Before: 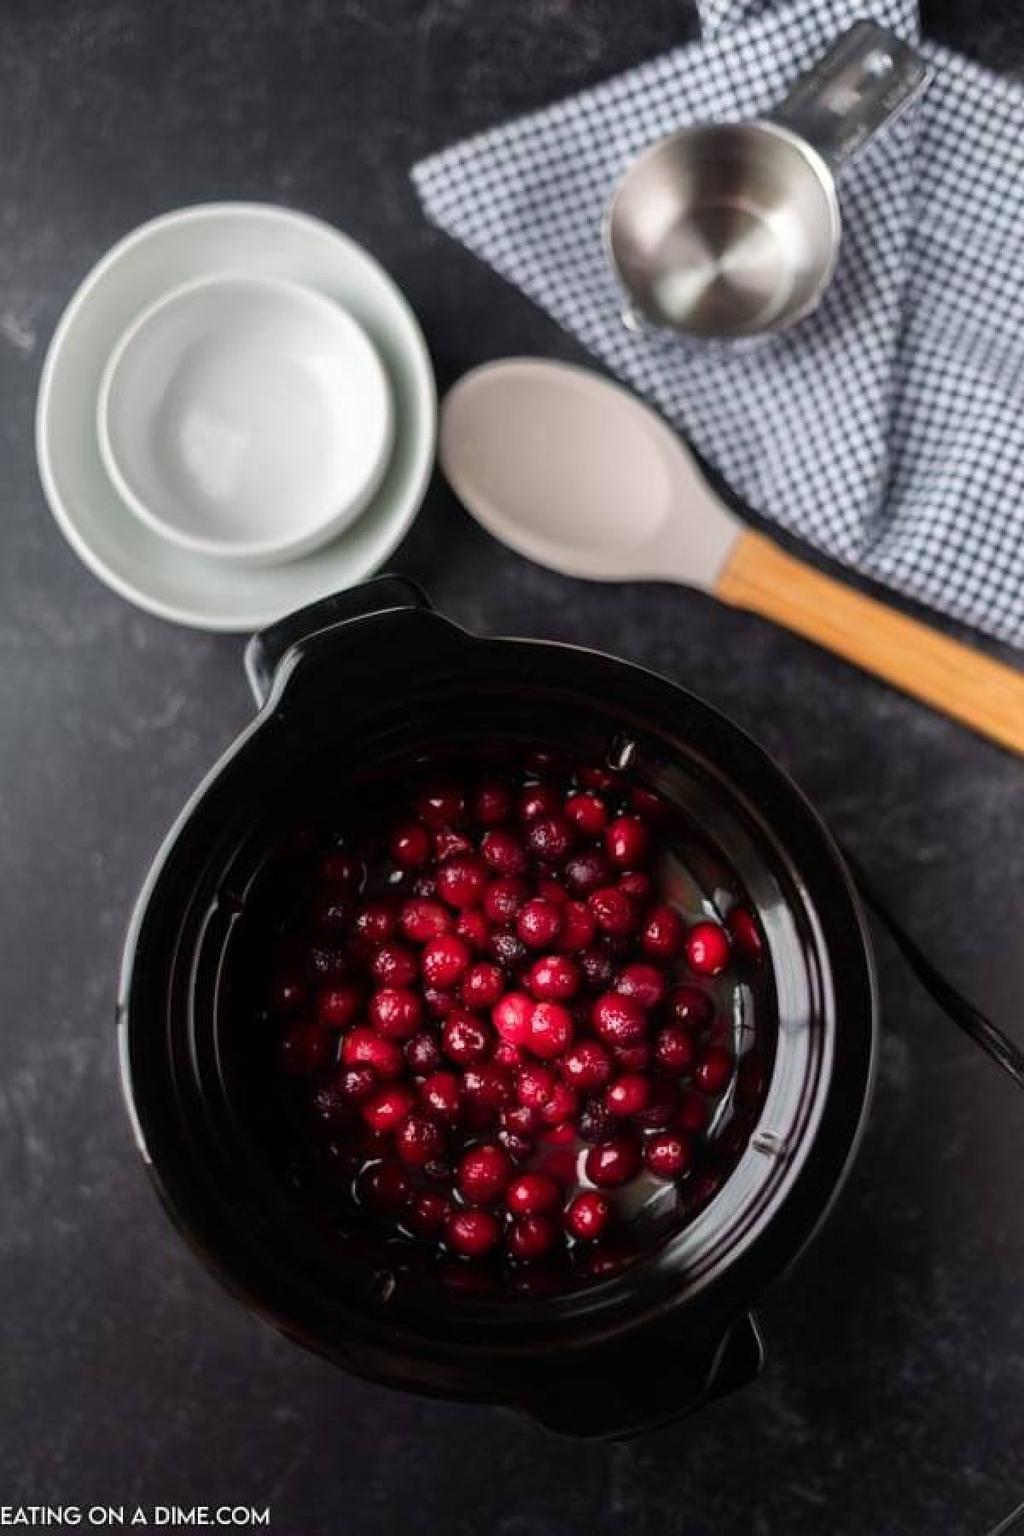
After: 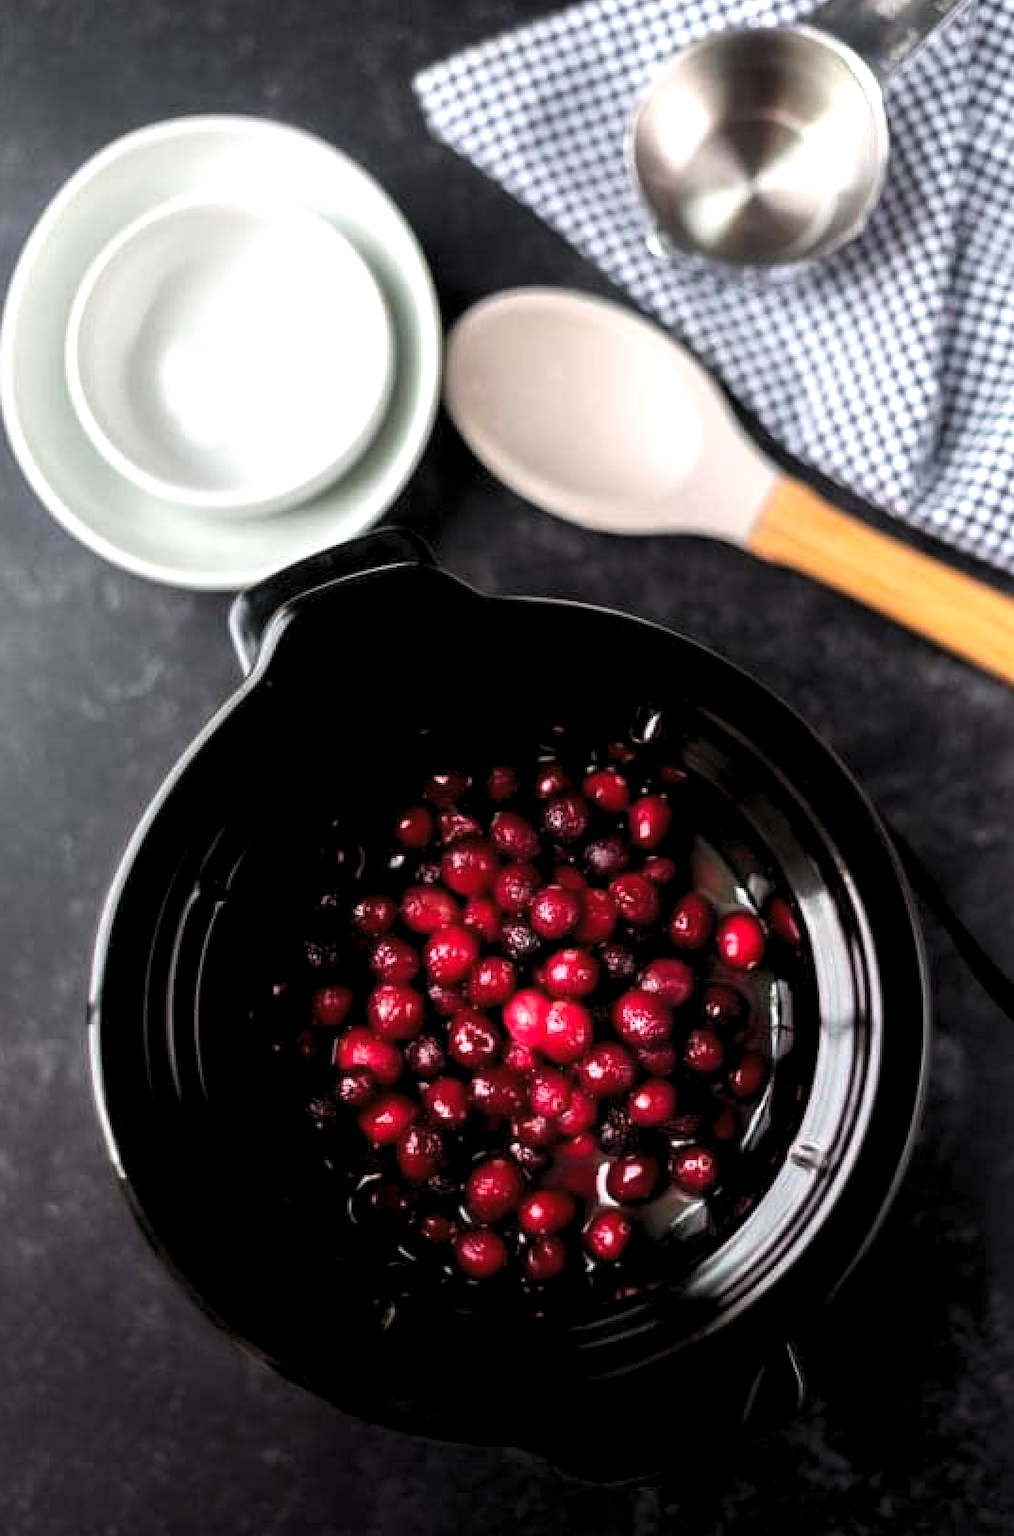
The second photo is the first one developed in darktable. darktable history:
exposure: black level correction 0, exposure 0.499 EV, compensate highlight preservation false
levels: black 0.089%, levels [0.062, 0.494, 0.925]
crop: left 3.7%, top 6.422%, right 6.699%, bottom 3.184%
